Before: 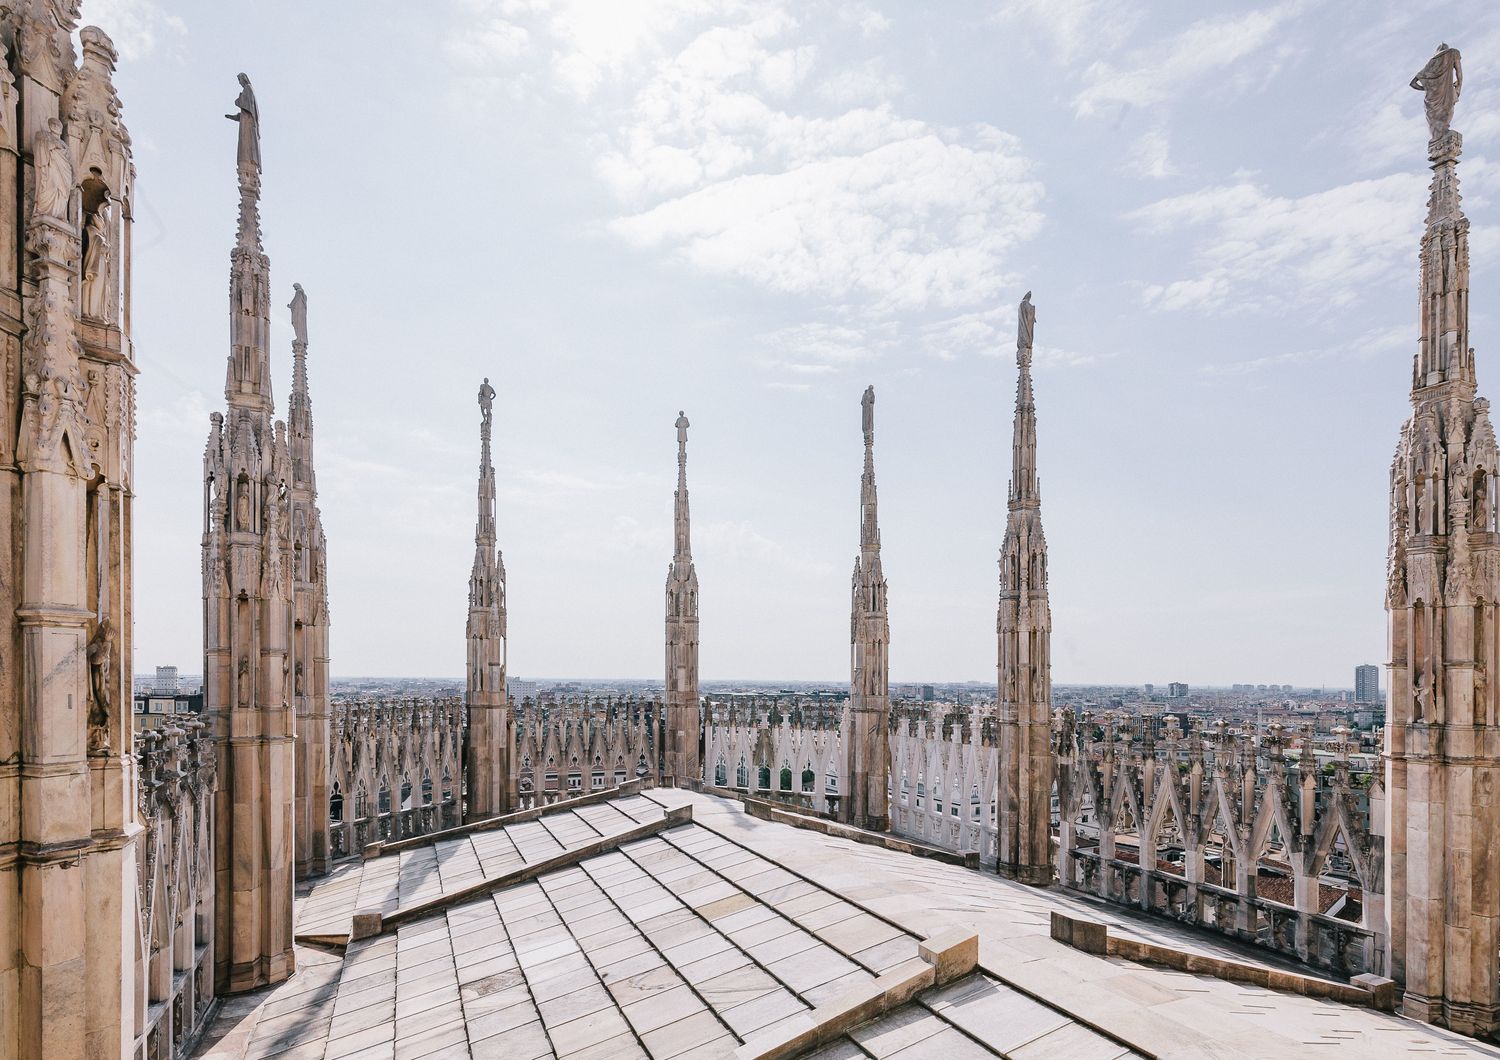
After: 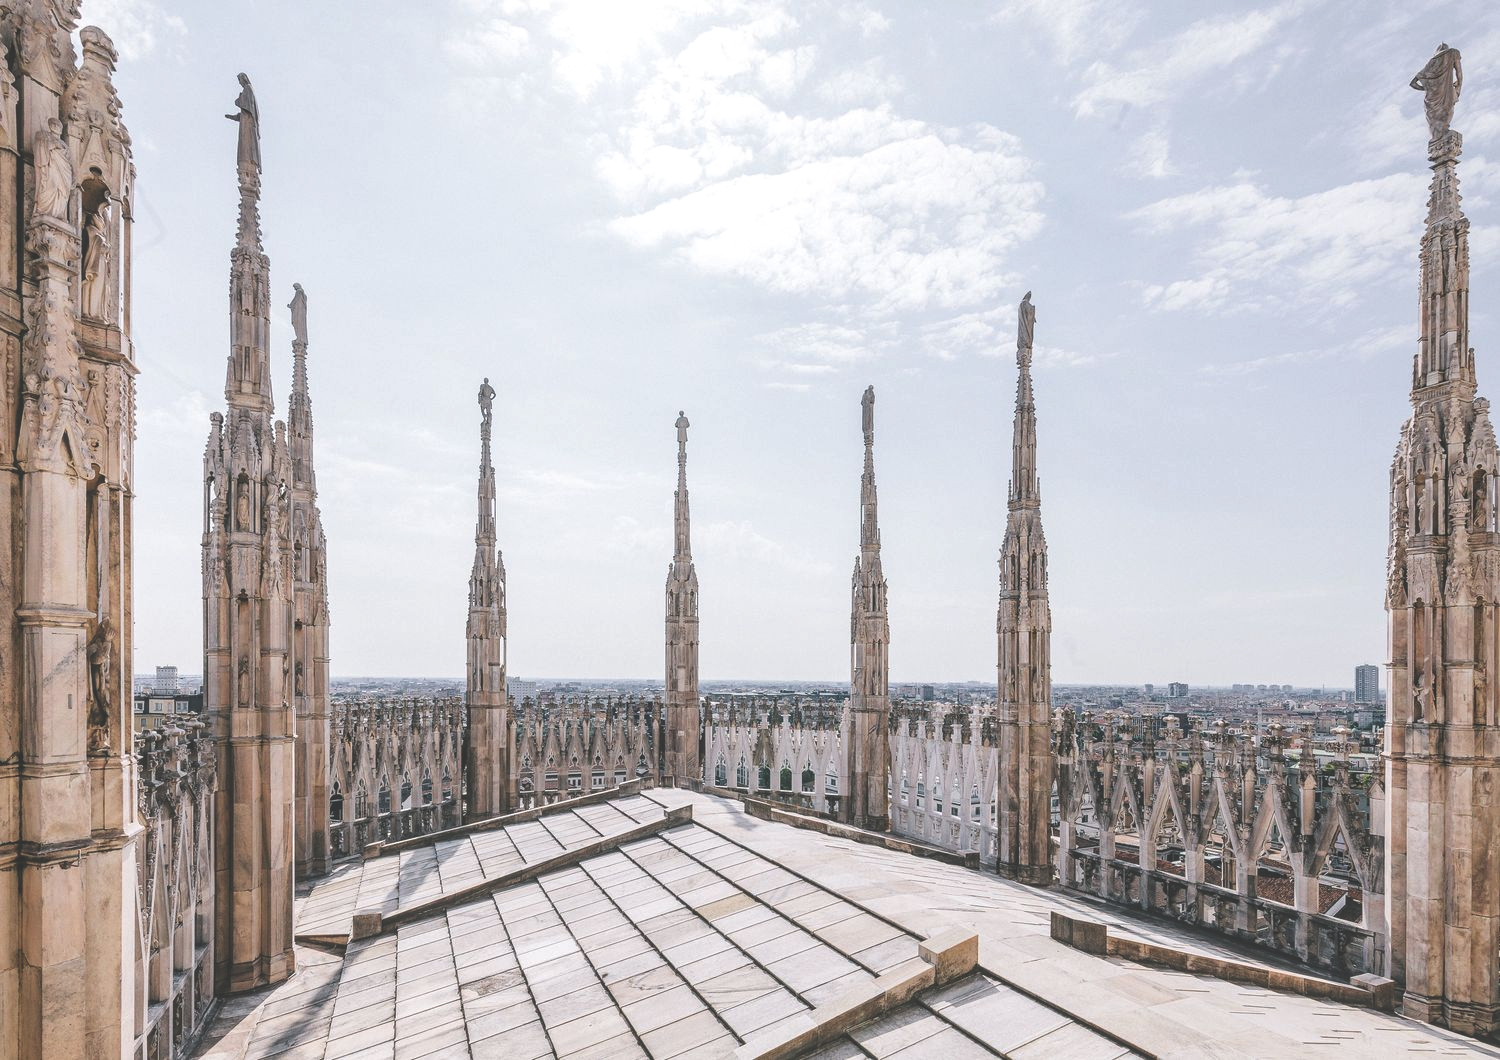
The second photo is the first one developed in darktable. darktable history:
exposure: black level correction -0.041, exposure 0.064 EV, compensate highlight preservation false
local contrast: on, module defaults
